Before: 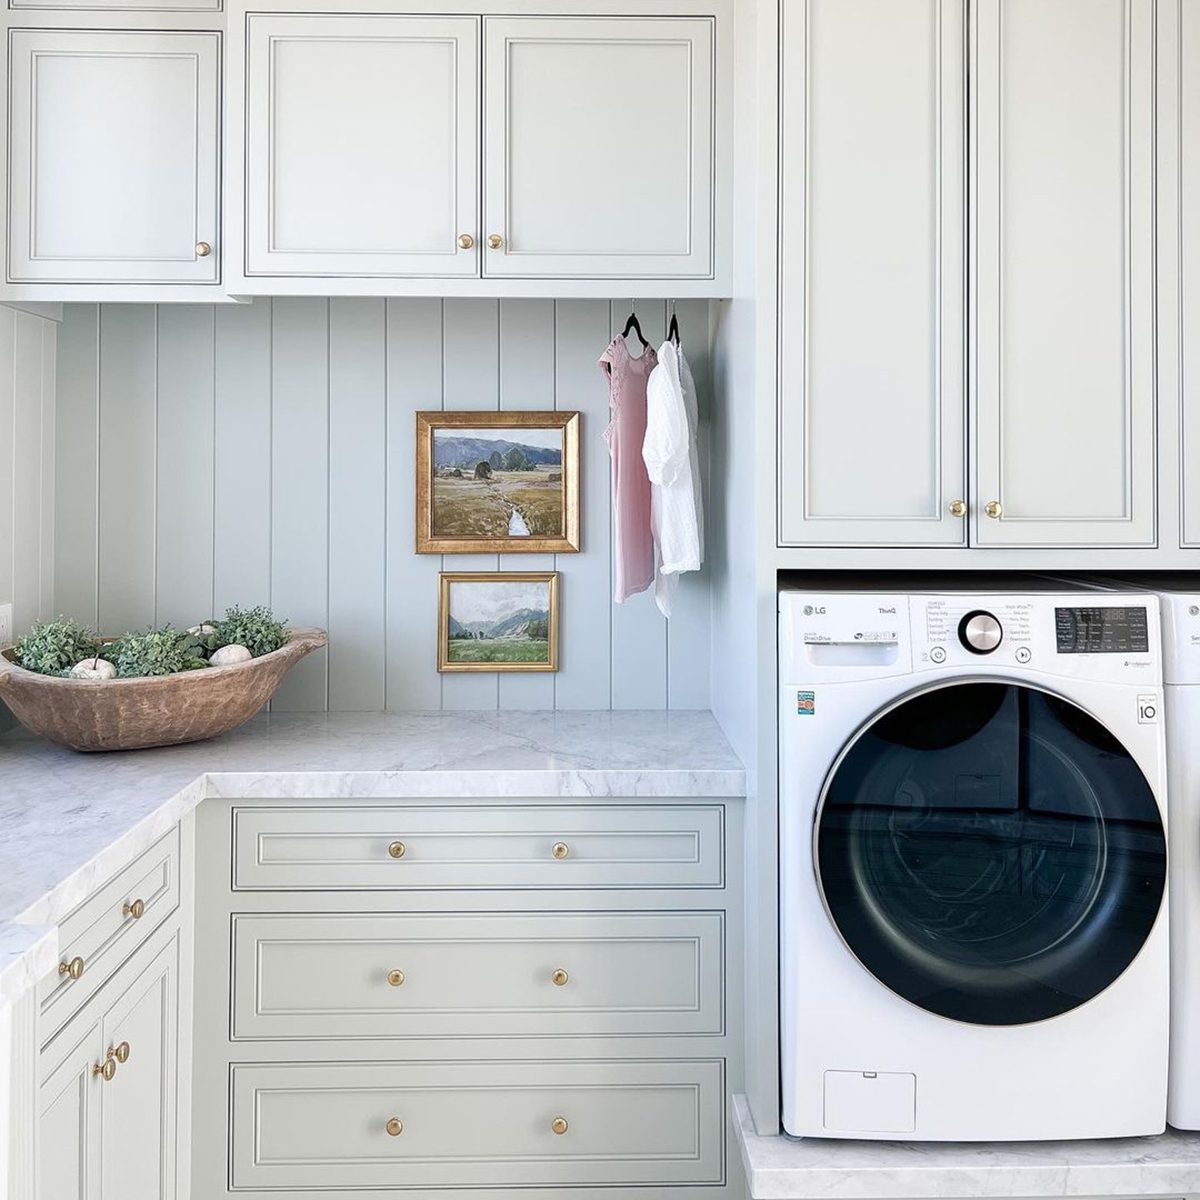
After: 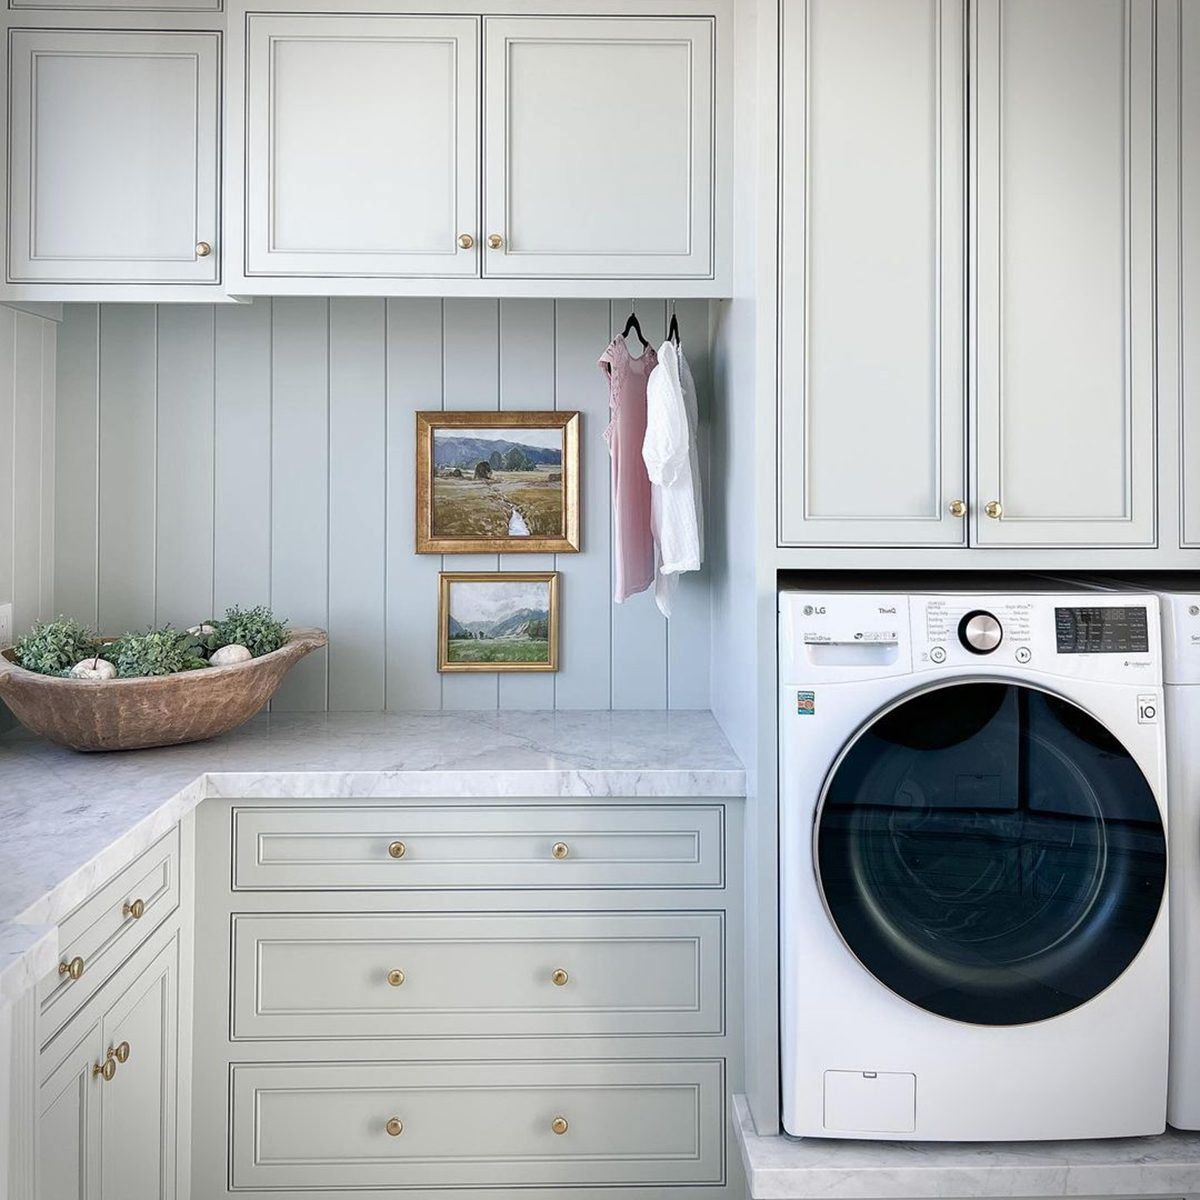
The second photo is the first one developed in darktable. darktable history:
vignetting: fall-off start 86.13%, saturation 0.043, automatic ratio true, dithering 16-bit output, unbound false
tone curve: curves: ch0 [(0, 0) (0.641, 0.595) (1, 1)], color space Lab, independent channels, preserve colors none
